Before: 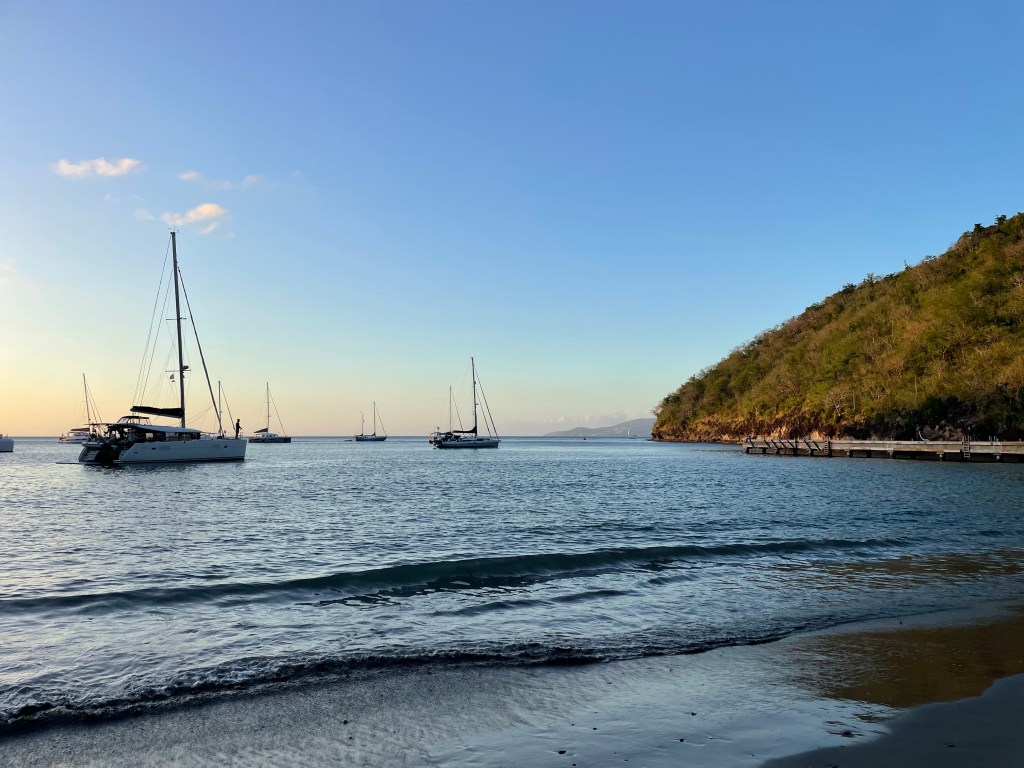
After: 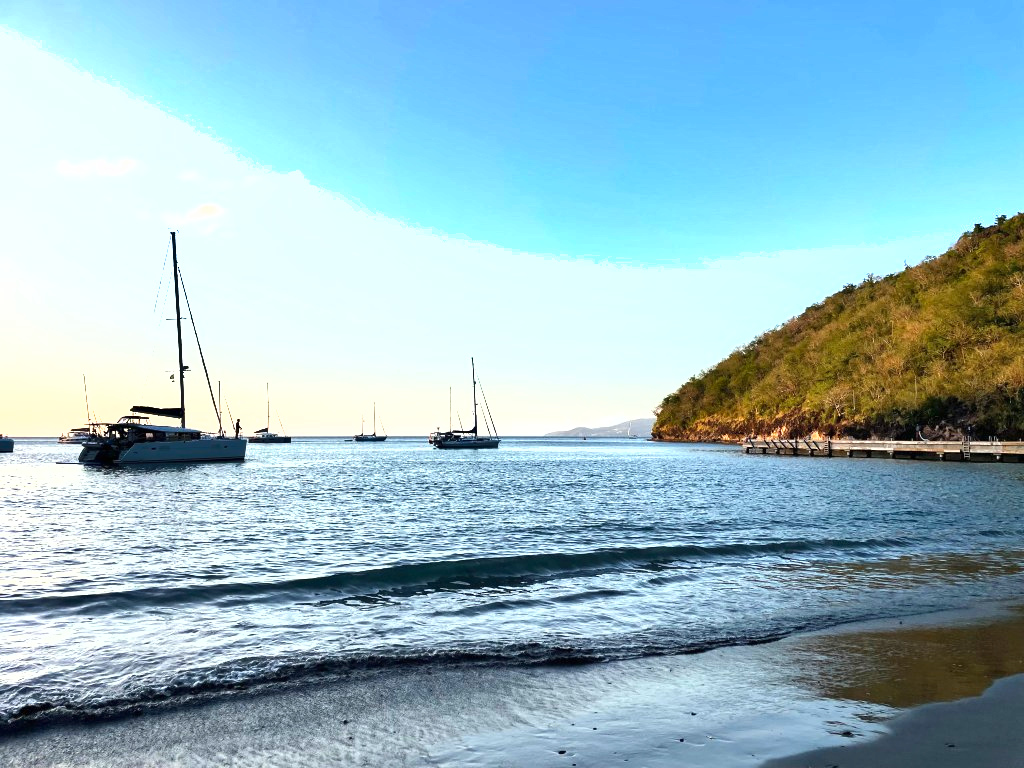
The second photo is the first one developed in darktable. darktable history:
shadows and highlights: low approximation 0.01, soften with gaussian
base curve: preserve colors none
exposure: black level correction 0, exposure 1.173 EV, compensate exposure bias true, compensate highlight preservation false
